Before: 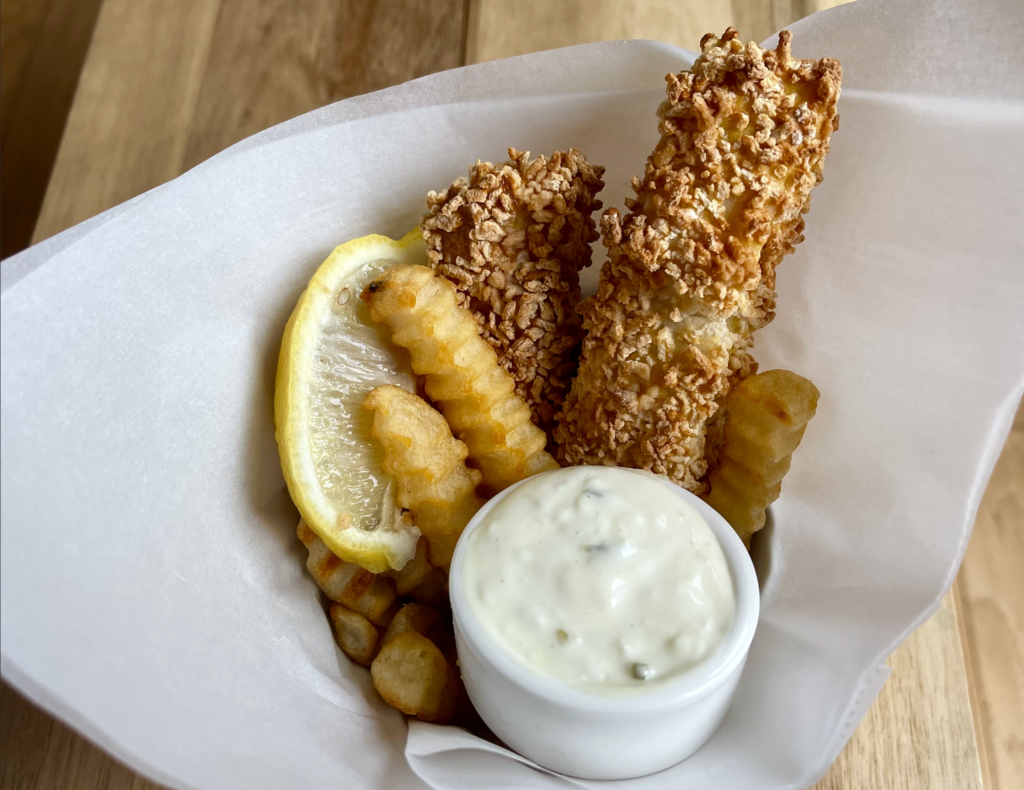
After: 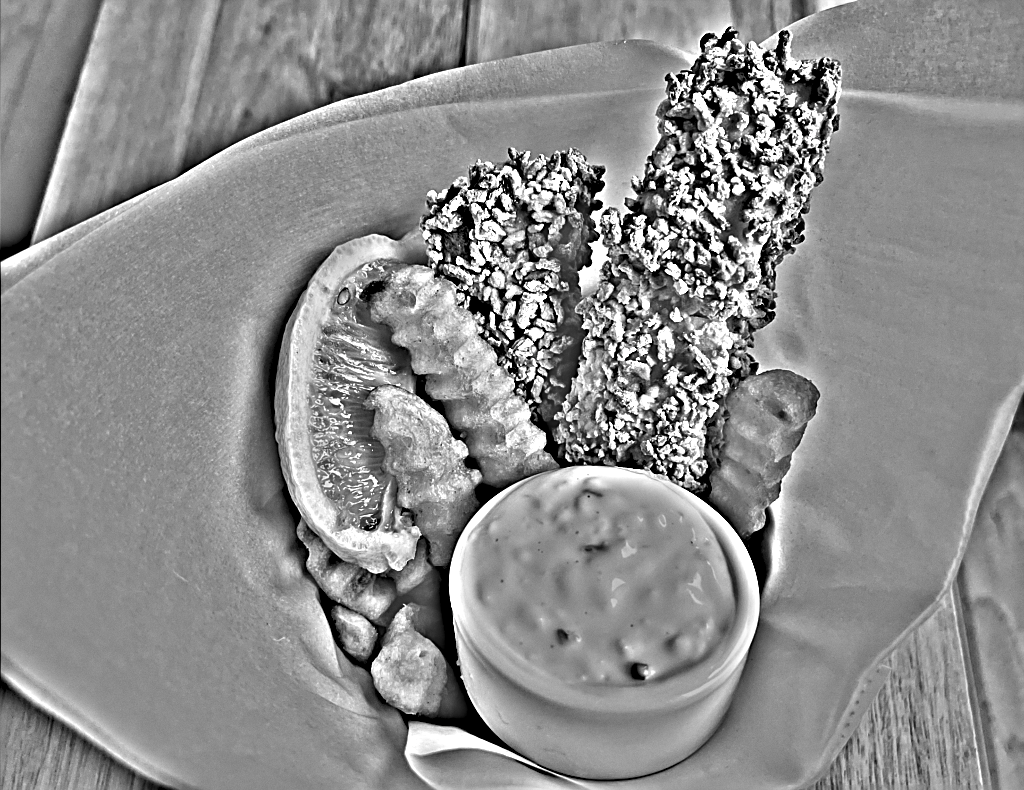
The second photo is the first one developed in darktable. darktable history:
grain: coarseness 14.57 ISO, strength 8.8%
white balance: red 0.924, blue 1.095
exposure: black level correction 0.011, compensate highlight preservation false
sharpen: amount 0.75
highpass: on, module defaults
color balance rgb: linear chroma grading › shadows -2.2%, linear chroma grading › highlights -15%, linear chroma grading › global chroma -10%, linear chroma grading › mid-tones -10%, perceptual saturation grading › global saturation 45%, perceptual saturation grading › highlights -50%, perceptual saturation grading › shadows 30%, perceptual brilliance grading › global brilliance 18%, global vibrance 45%
